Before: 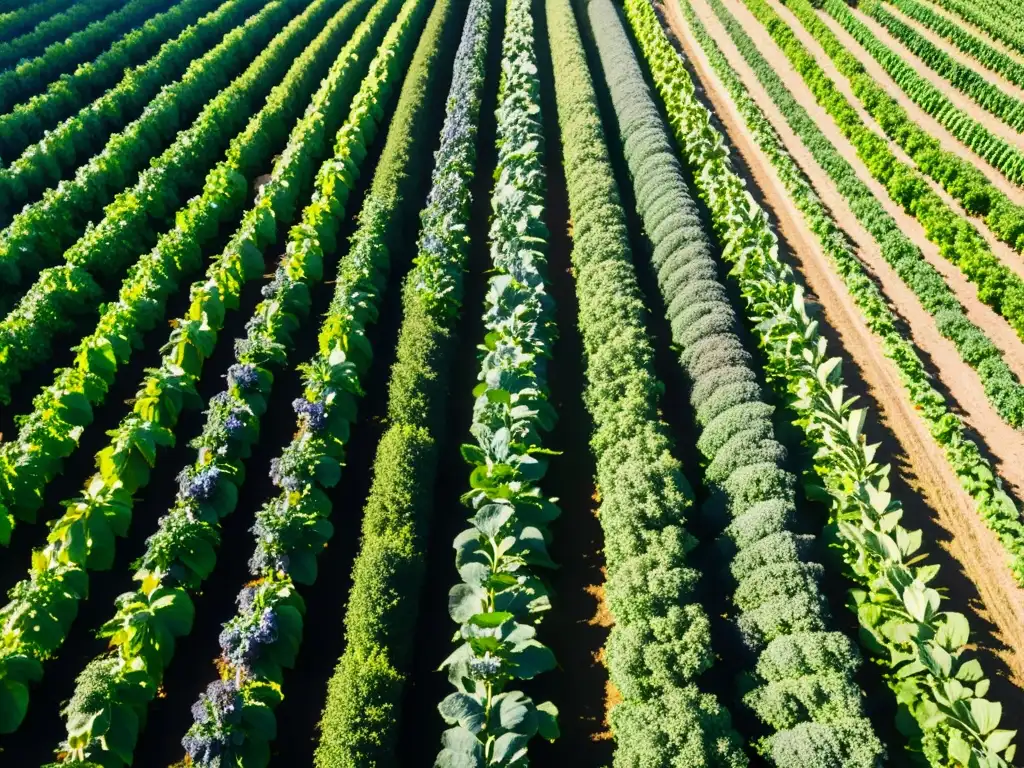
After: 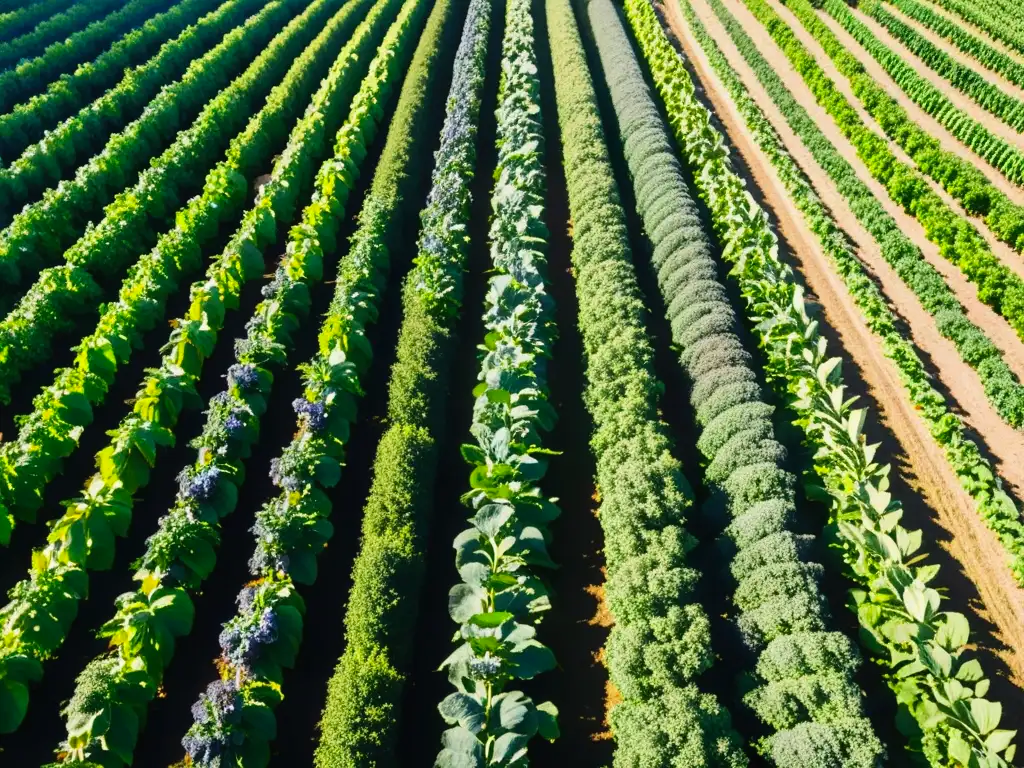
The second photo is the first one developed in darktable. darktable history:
contrast brightness saturation: contrast -0.023, brightness -0.005, saturation 0.044
